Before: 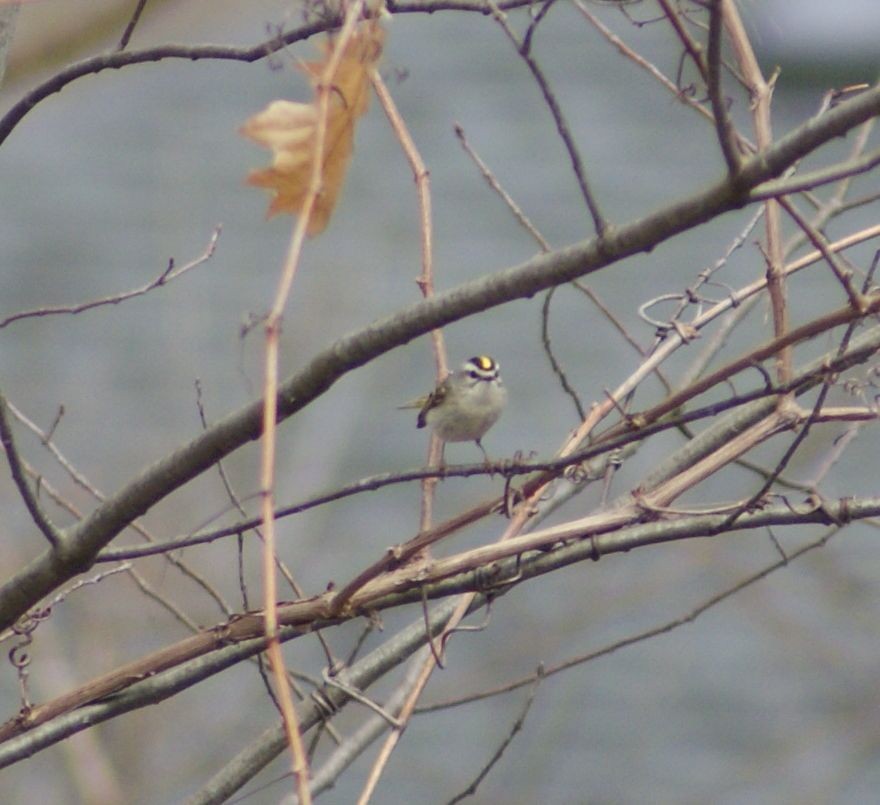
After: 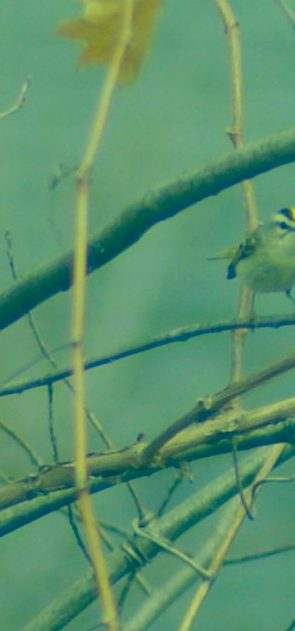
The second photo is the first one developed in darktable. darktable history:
crop and rotate: left 21.77%, top 18.528%, right 44.676%, bottom 2.997%
tone equalizer: on, module defaults
color correction: highlights a* -15.58, highlights b* 40, shadows a* -40, shadows b* -26.18
local contrast: detail 70%
